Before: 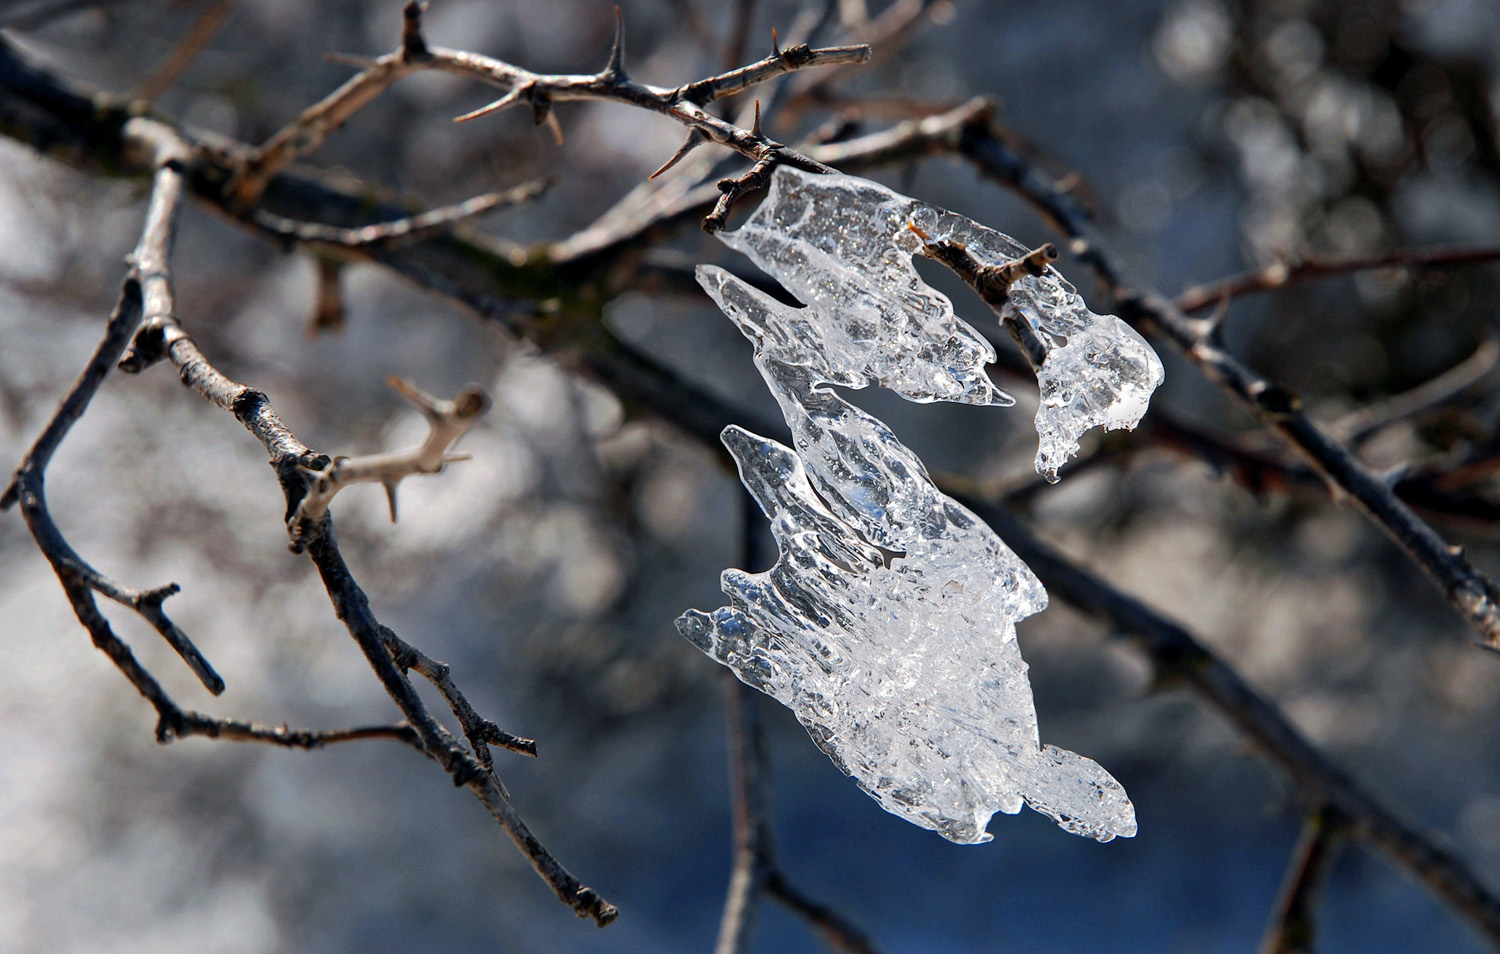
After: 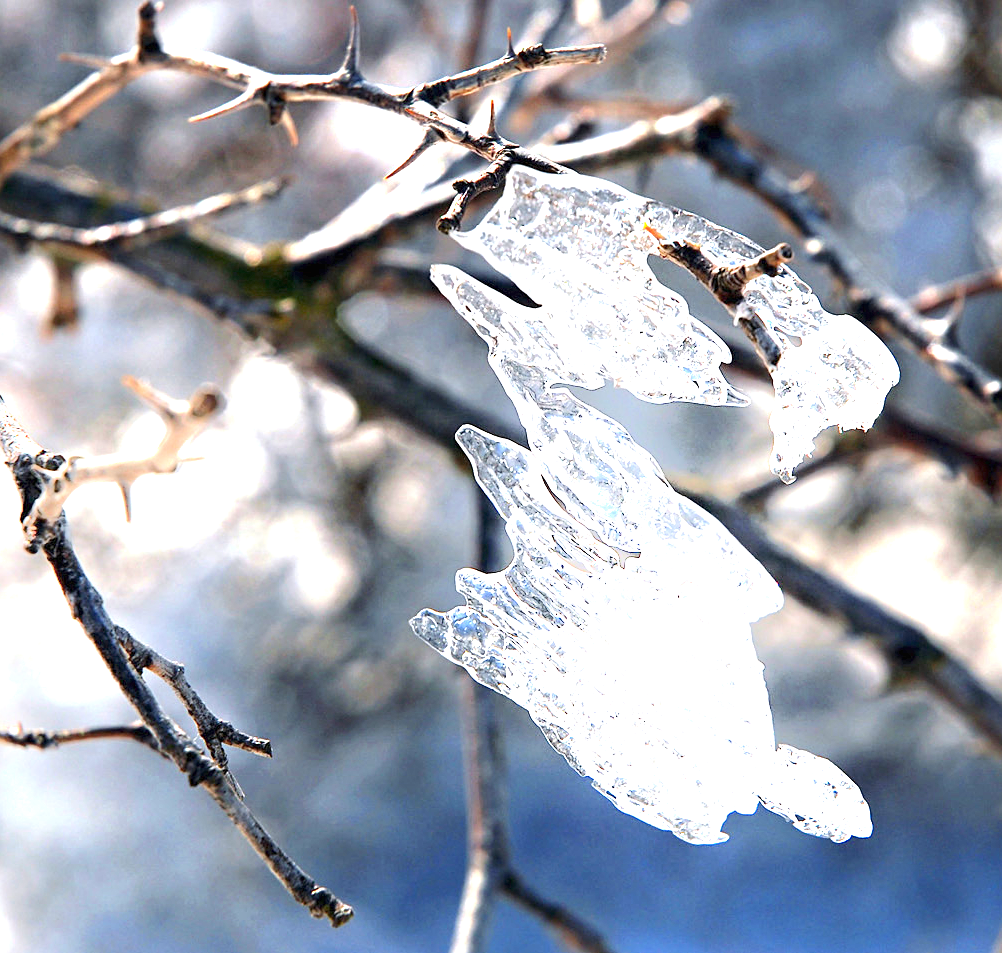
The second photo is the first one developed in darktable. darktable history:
exposure: black level correction 0, exposure 2 EV, compensate highlight preservation false
sharpen: amount 0.2
shadows and highlights: shadows -23.08, highlights 46.15, soften with gaussian
crop and rotate: left 17.732%, right 15.423%
